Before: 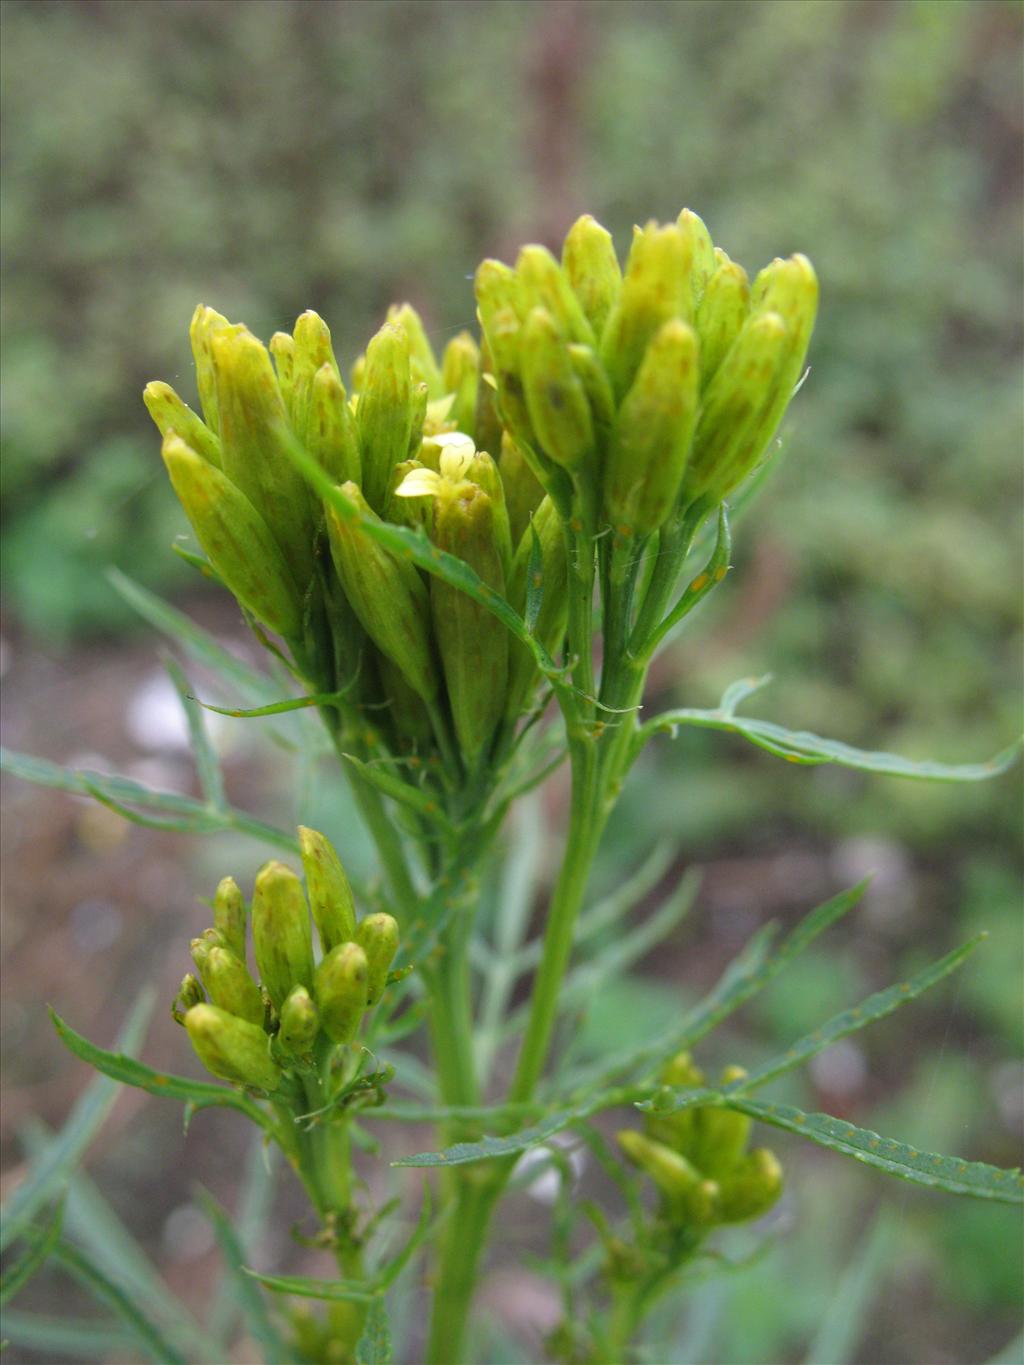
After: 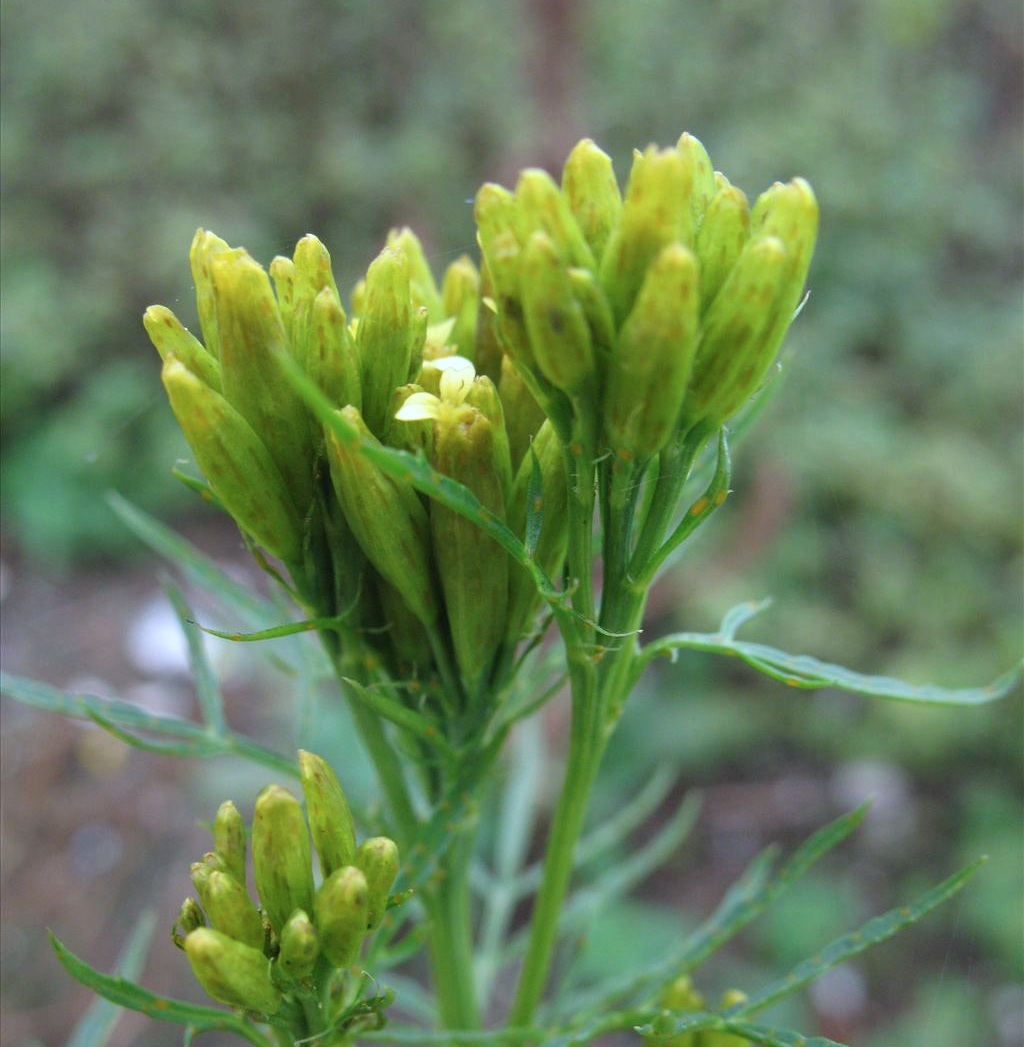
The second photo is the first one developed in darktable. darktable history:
color correction: highlights a* -4.08, highlights b* -10.85
crop: top 5.57%, bottom 17.661%
exposure: black level correction 0, exposure 0 EV, compensate exposure bias true, compensate highlight preservation false
